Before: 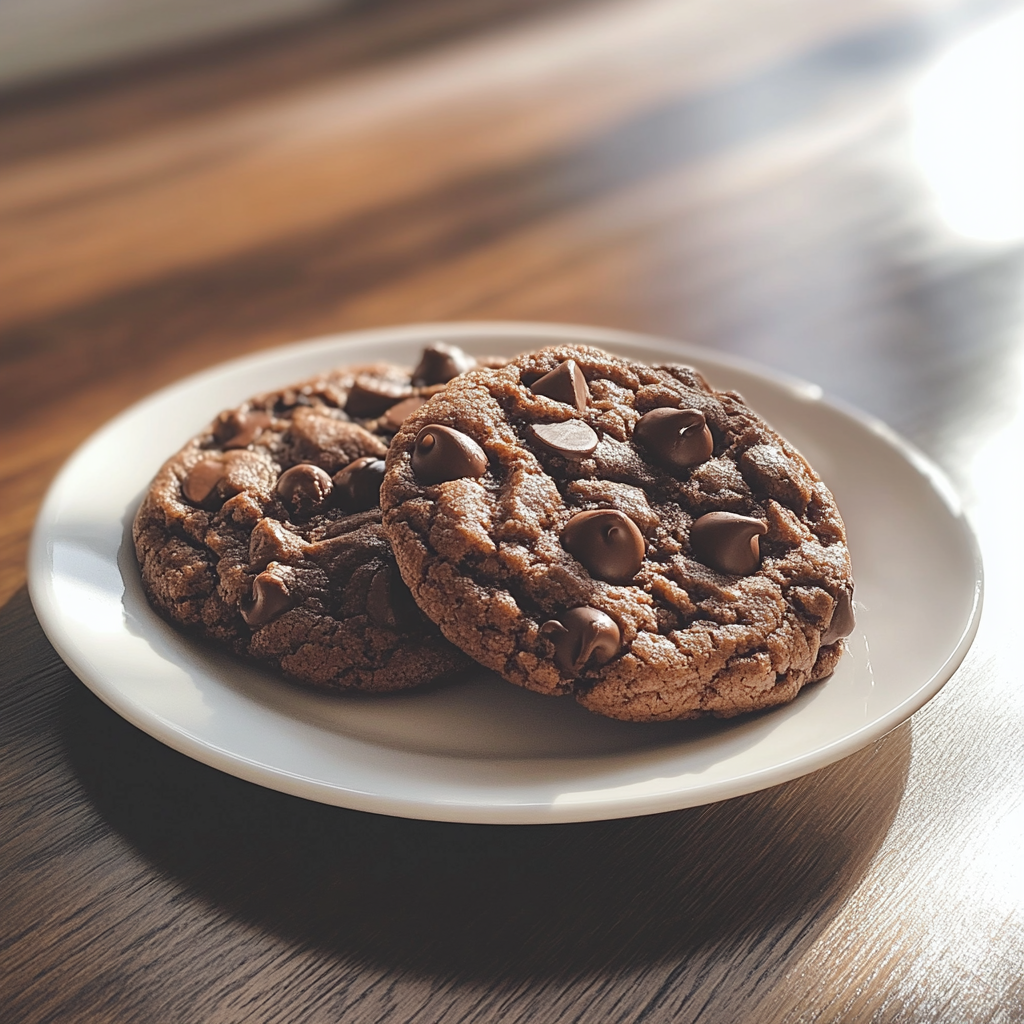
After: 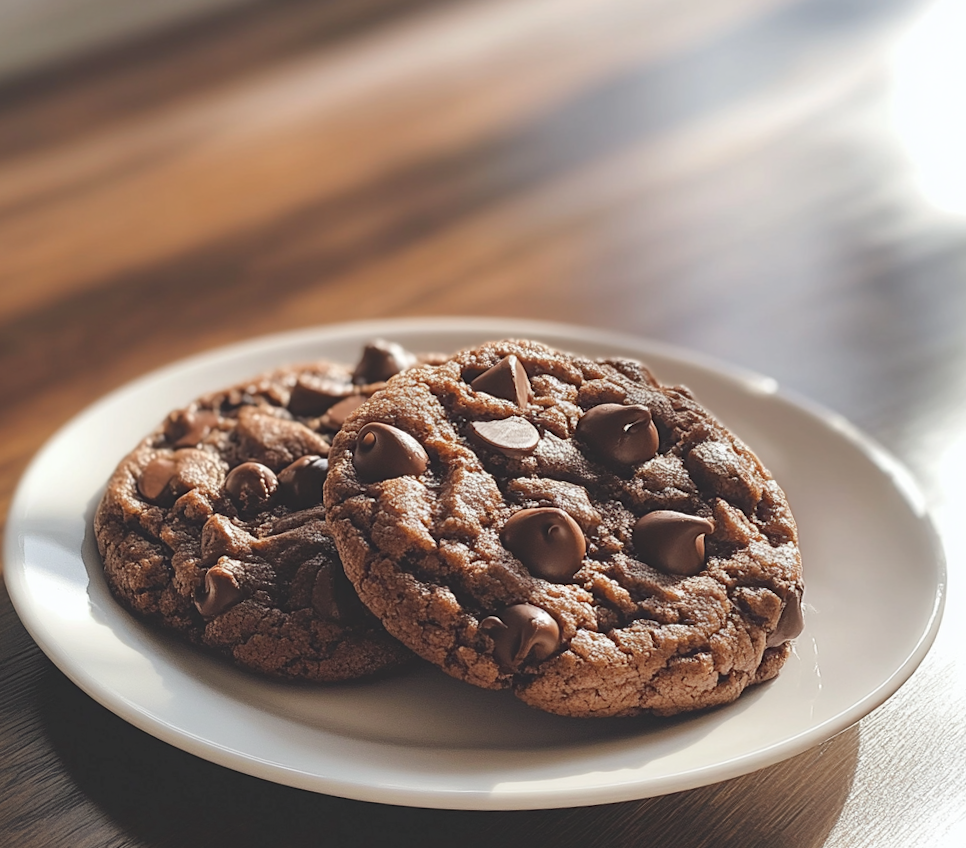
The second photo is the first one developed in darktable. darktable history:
crop and rotate: top 0%, bottom 11.49%
rotate and perspective: rotation 0.062°, lens shift (vertical) 0.115, lens shift (horizontal) -0.133, crop left 0.047, crop right 0.94, crop top 0.061, crop bottom 0.94
